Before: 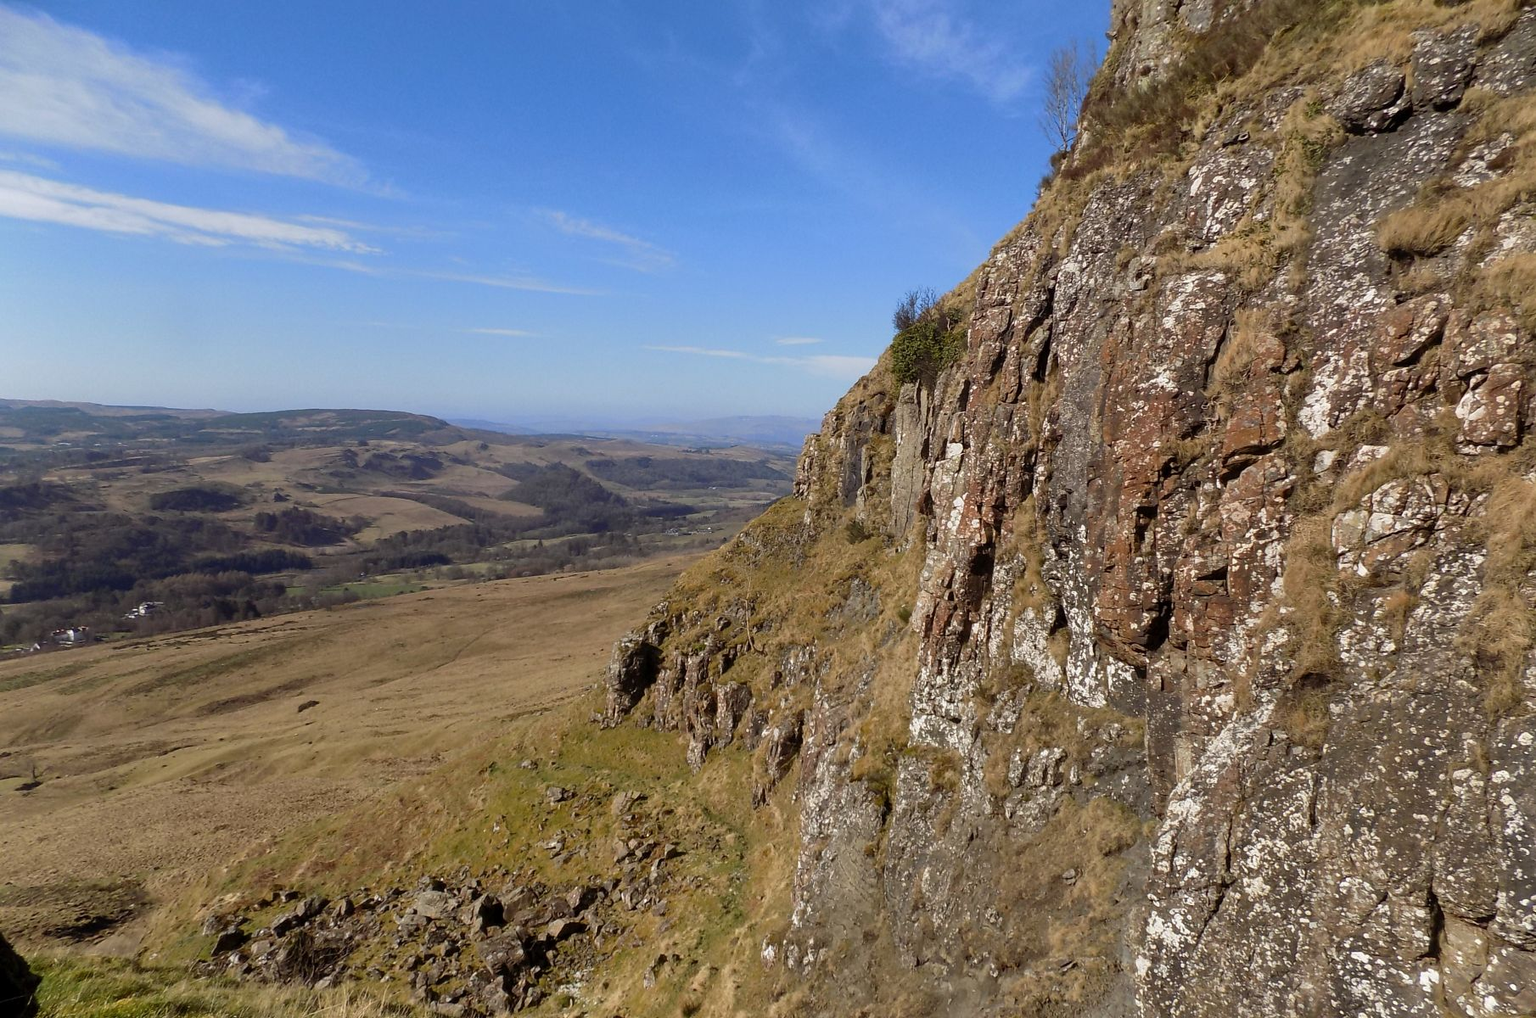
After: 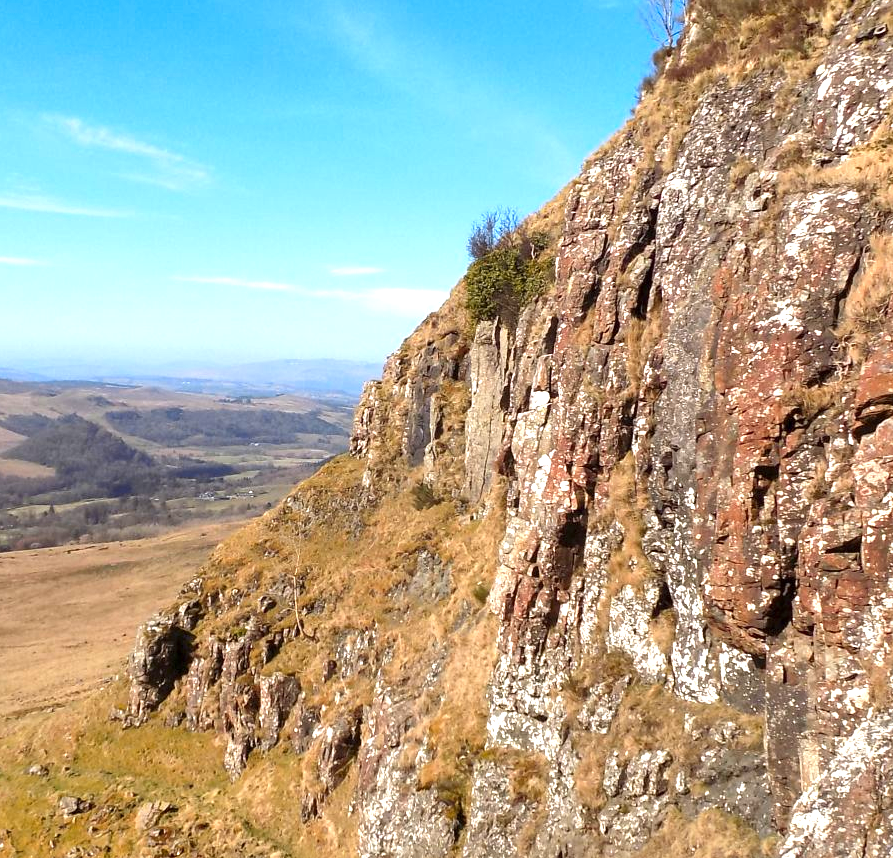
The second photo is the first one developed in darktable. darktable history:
crop: left 32.325%, top 10.97%, right 18.332%, bottom 17.505%
exposure: exposure 1.142 EV, compensate highlight preservation false
color zones: curves: ch1 [(0.239, 0.552) (0.75, 0.5)]; ch2 [(0.25, 0.462) (0.749, 0.457)]
